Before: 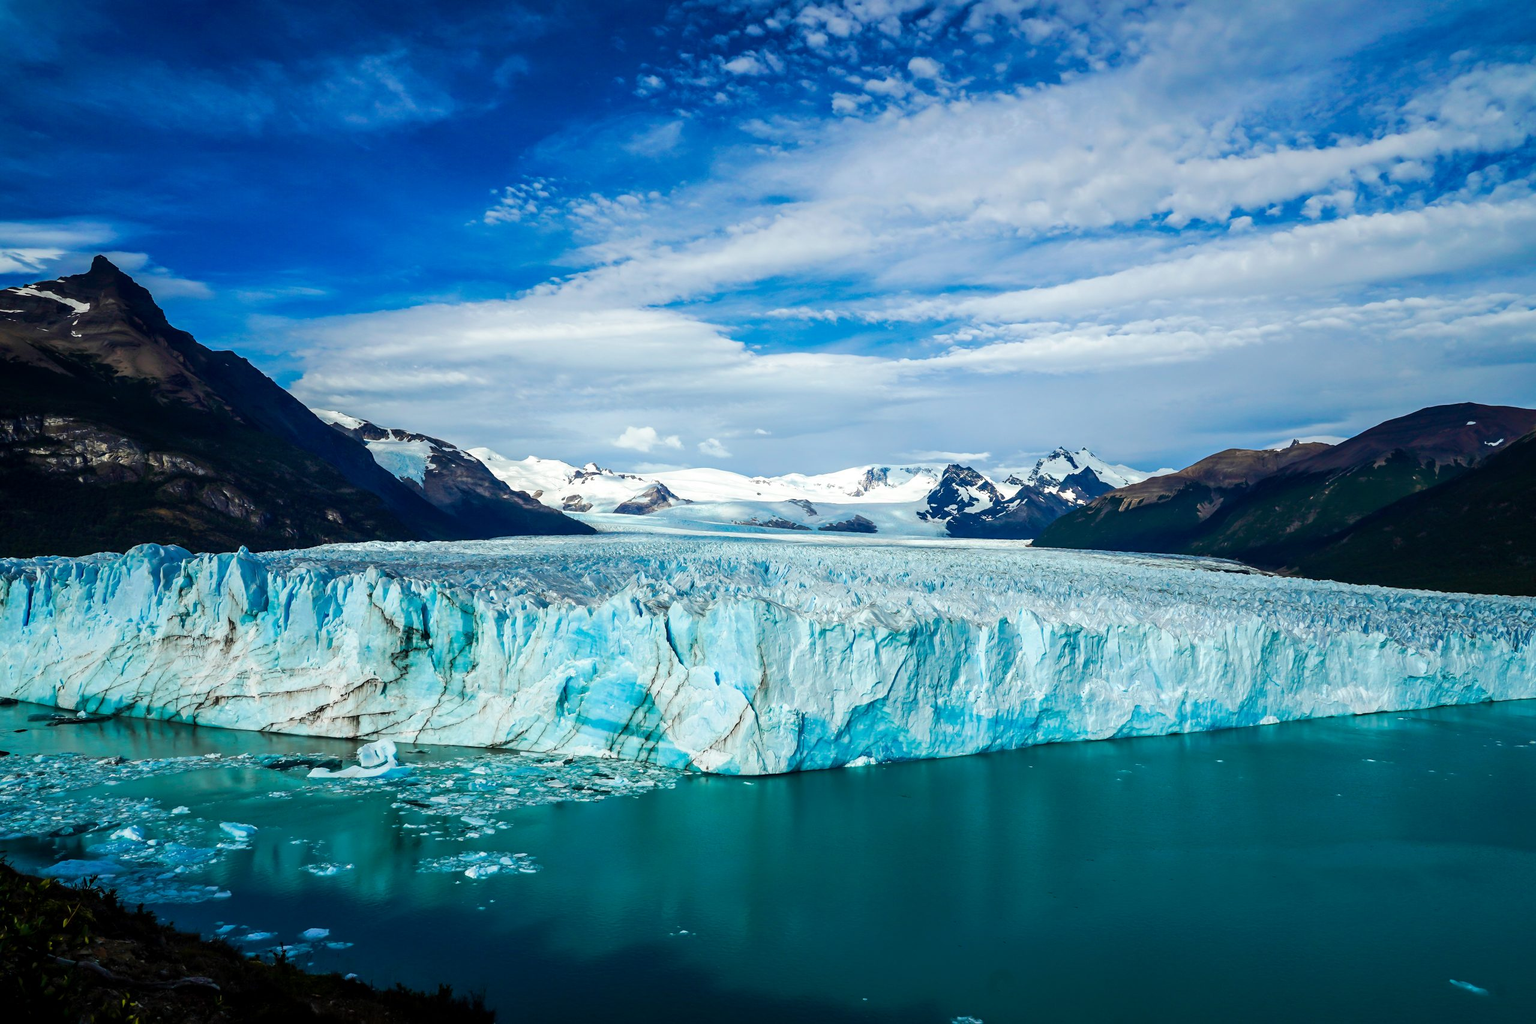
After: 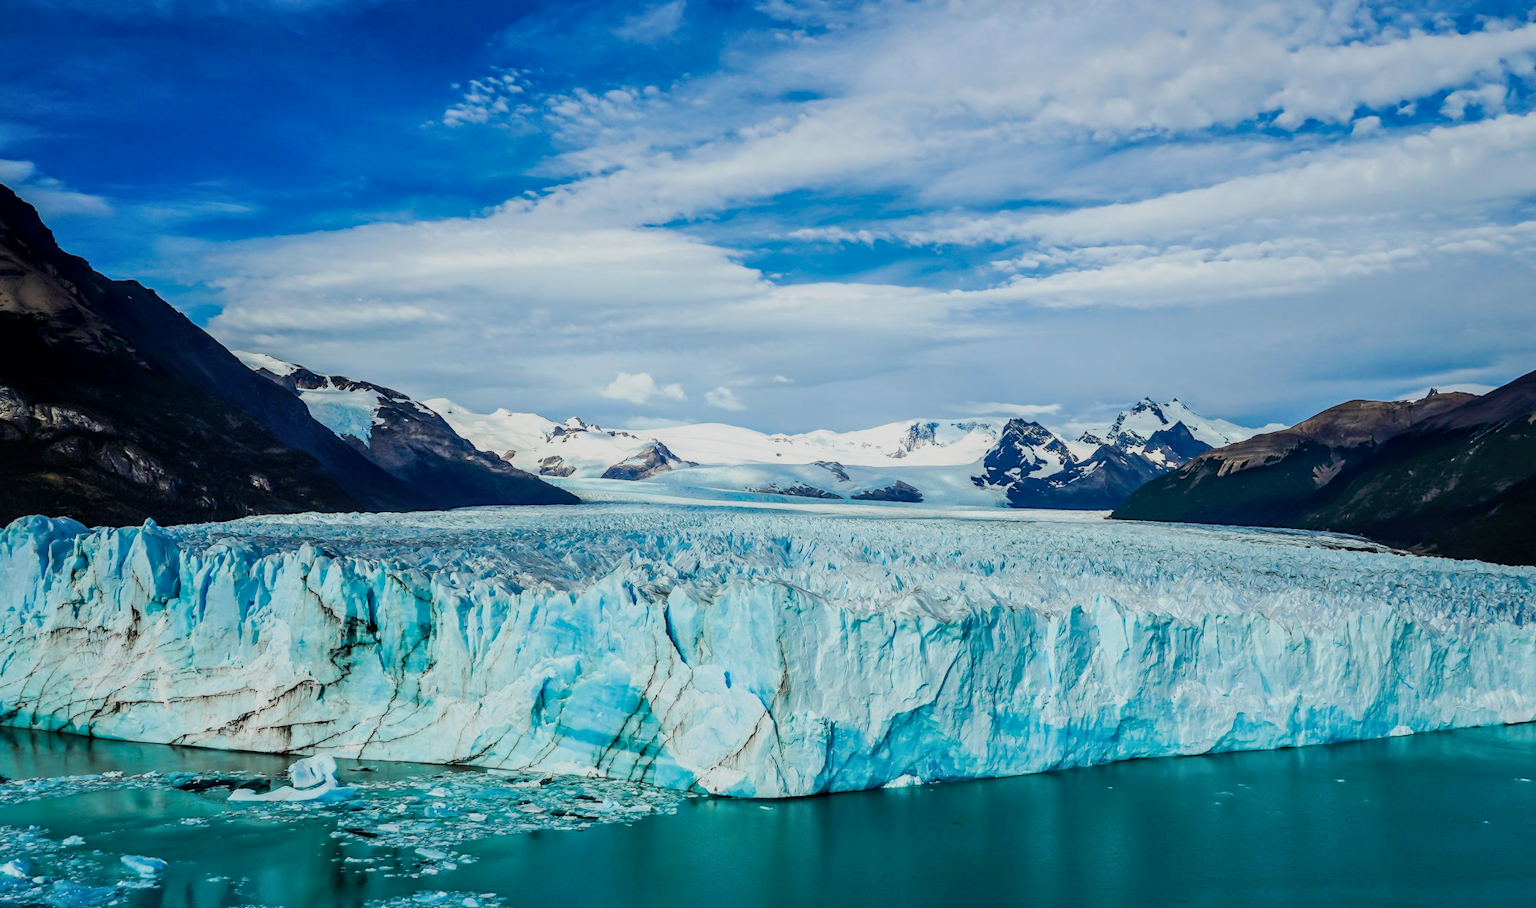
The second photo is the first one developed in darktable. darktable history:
filmic rgb: black relative exposure -7.65 EV, white relative exposure 4.56 EV, hardness 3.61, color science v6 (2022)
crop: left 7.856%, top 11.836%, right 10.12%, bottom 15.387%
local contrast: on, module defaults
